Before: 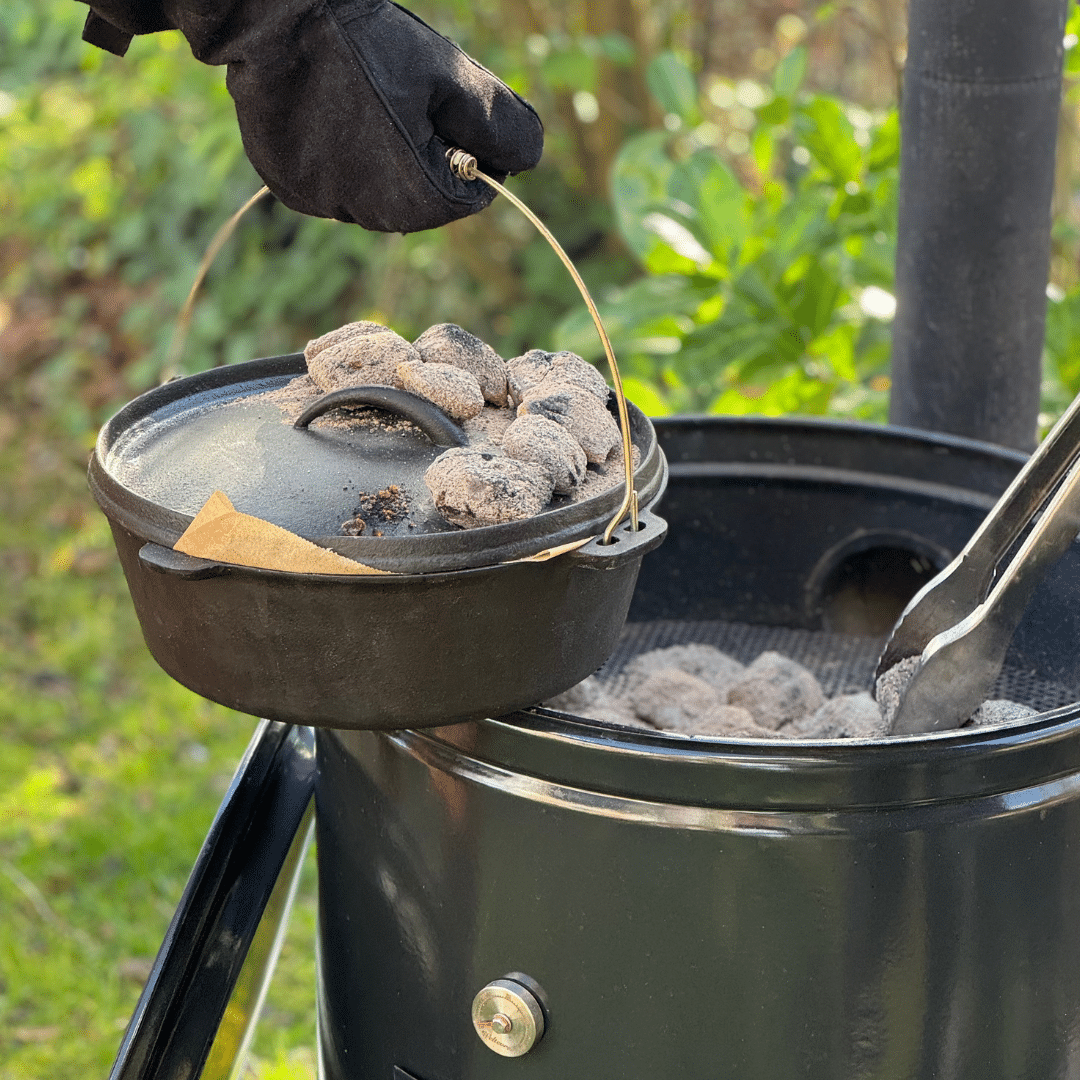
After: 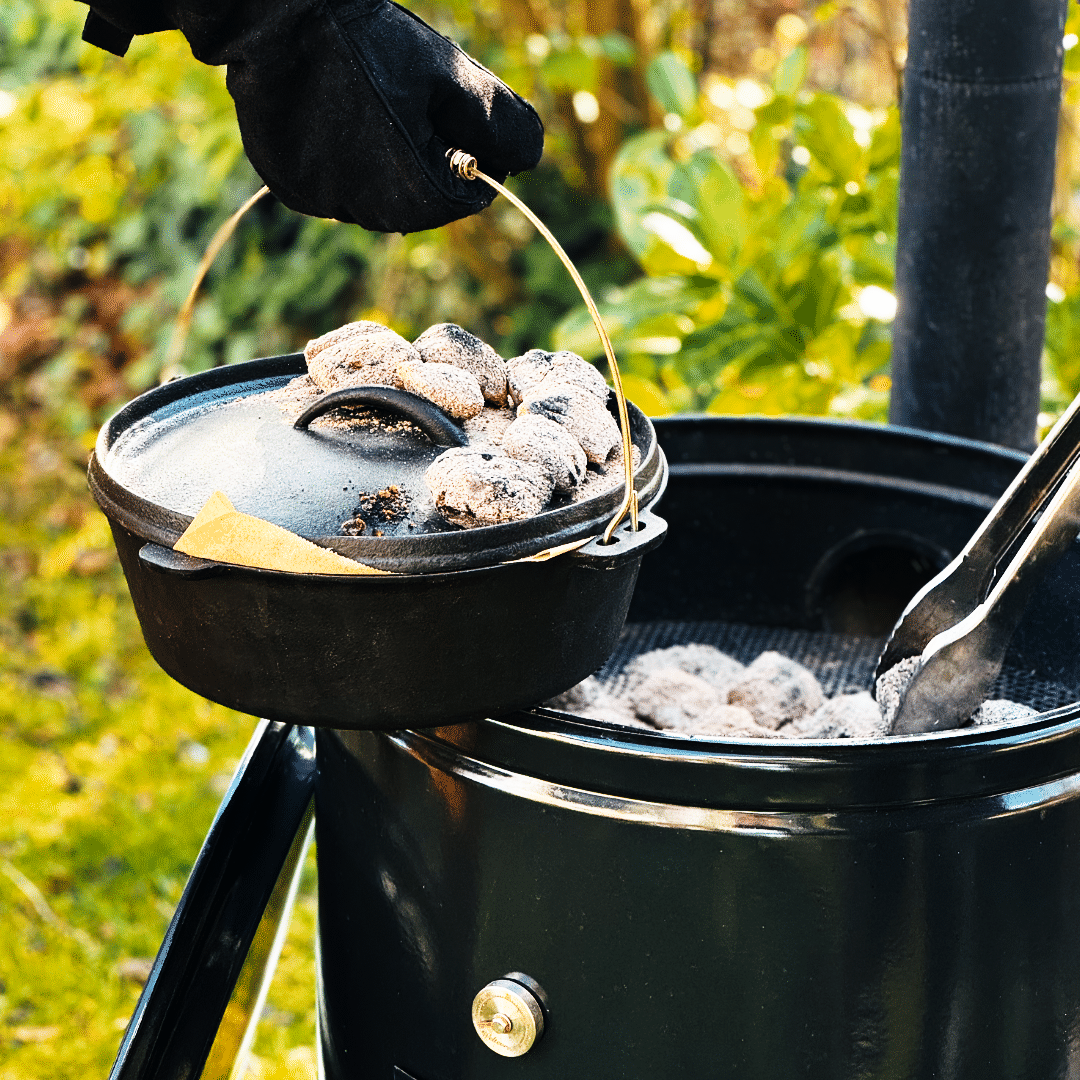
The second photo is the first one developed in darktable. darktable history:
tone curve: curves: ch0 [(0, 0) (0.003, 0.006) (0.011, 0.008) (0.025, 0.011) (0.044, 0.015) (0.069, 0.019) (0.1, 0.023) (0.136, 0.03) (0.177, 0.042) (0.224, 0.065) (0.277, 0.103) (0.335, 0.177) (0.399, 0.294) (0.468, 0.463) (0.543, 0.639) (0.623, 0.805) (0.709, 0.909) (0.801, 0.967) (0.898, 0.989) (1, 1)], preserve colors none
color look up table: target L [92.91, 69.52, 71.09, 56.84, 71.71, 68.15, 56.6, 49.75, 64.57, 53.31, 55.55, 35.17, 24.23, 200, 68.07, 63.72, 64.51, 44.67, 47.43, 48.15, 46.38, 40.87, 32.62, 8.04, 84.4, 68.81, 55.79, 43.69, 56.13, 49.25, 50.25, 47.24, 41.19, 39.26, 37.86, 42.81, 41.49, 28.88, 28.57, 24.06, 36.2, 15.71, 6.896, 56.79, 73.71, 70.96, 58.88, 53.24, 46.46], target a [-3.757, 1.88, -20.08, -15.39, 0.121, -19.81, -16.64, -18.8, 1.493, -14.99, -10.26, -15.93, -11.24, 0, 6.145, 5.407, 9.795, 32.03, 25.32, 13.13, 23.75, 10.5, 19.91, 2.705, 6.822, 15.71, 25.62, 32.79, 16.9, 30.09, -1.944, -0.04, -2.747, 28.59, 29.14, -2.001, -0.019, -2.575, 21.8, 19.85, 0.829, 34.02, -1.248, -14.42, -15.21, -9.022, -10.08, -10.87, -9.5], target b [16.75, 39.22, -16.38, -11.94, 34.82, 11.19, 28.62, 9.134, 36.66, -6.583, 22.11, 8.211, 9.1, 0, 30.3, 36.54, 19.09, -2.284, 27.37, 27.29, 5.627, 24.69, 35.85, 6.451, -2.859, -3.763, -20.23, -16.59, -14.96, -14.63, -25.01, -1.206, -15.05, -12.49, -21.97, -17.58, -19.17, -3.072, 2.429, -24.69, -17.48, -35.53, -19.04, -14.71, -15.01, -18.14, -10.55, -14.52, -7.992], num patches 49
